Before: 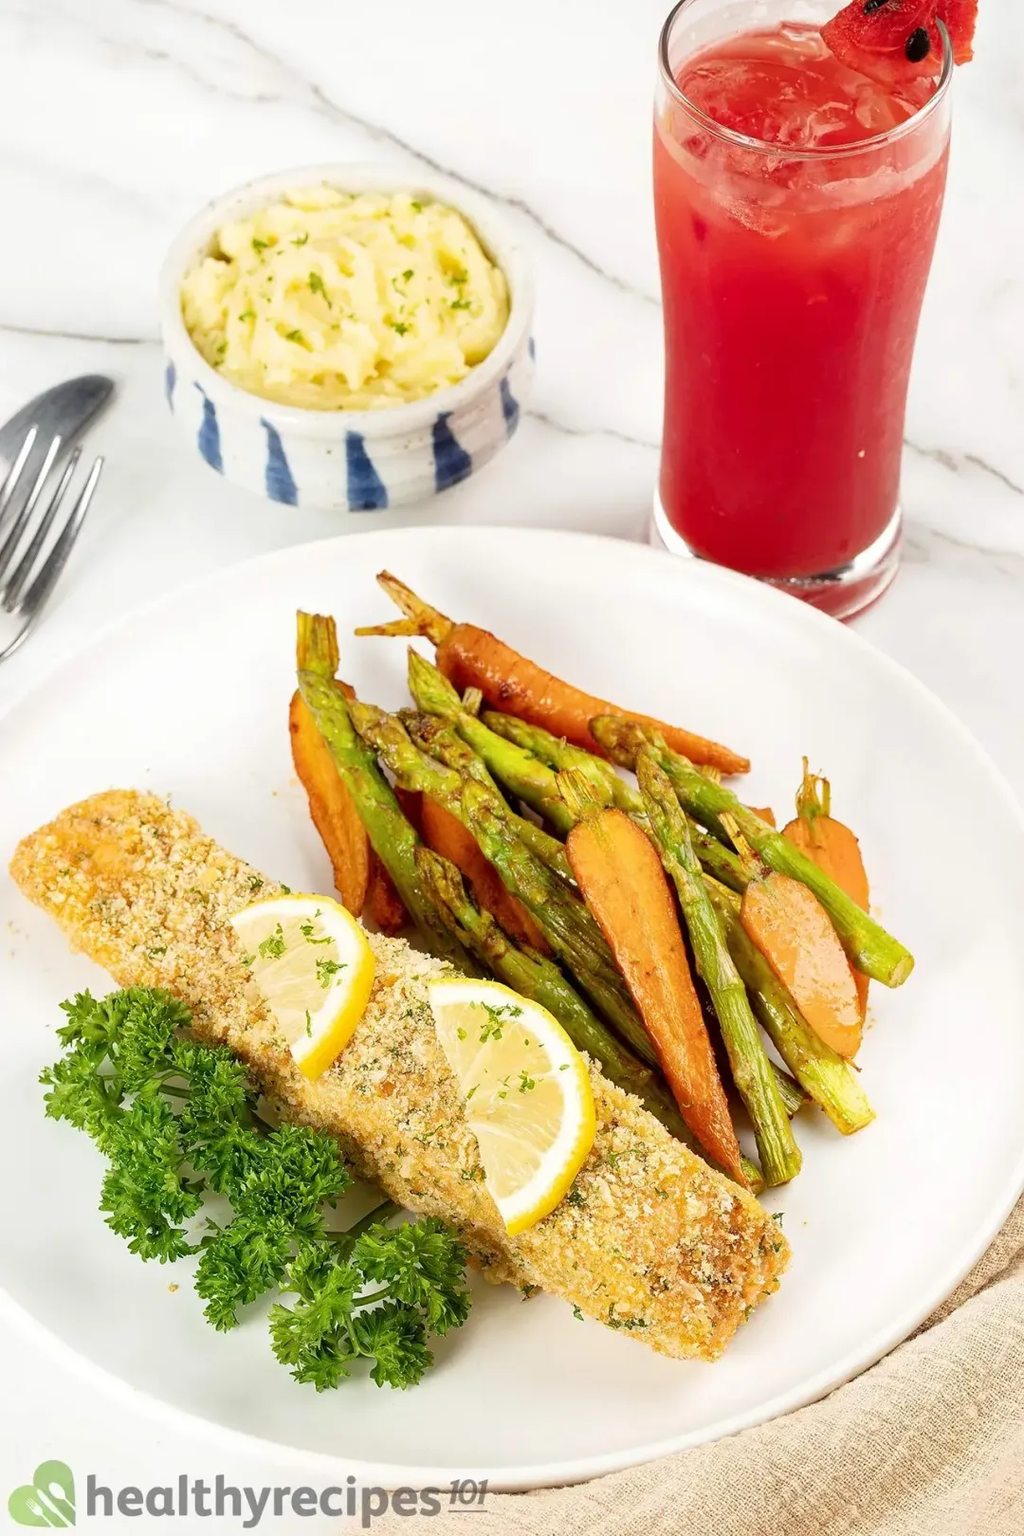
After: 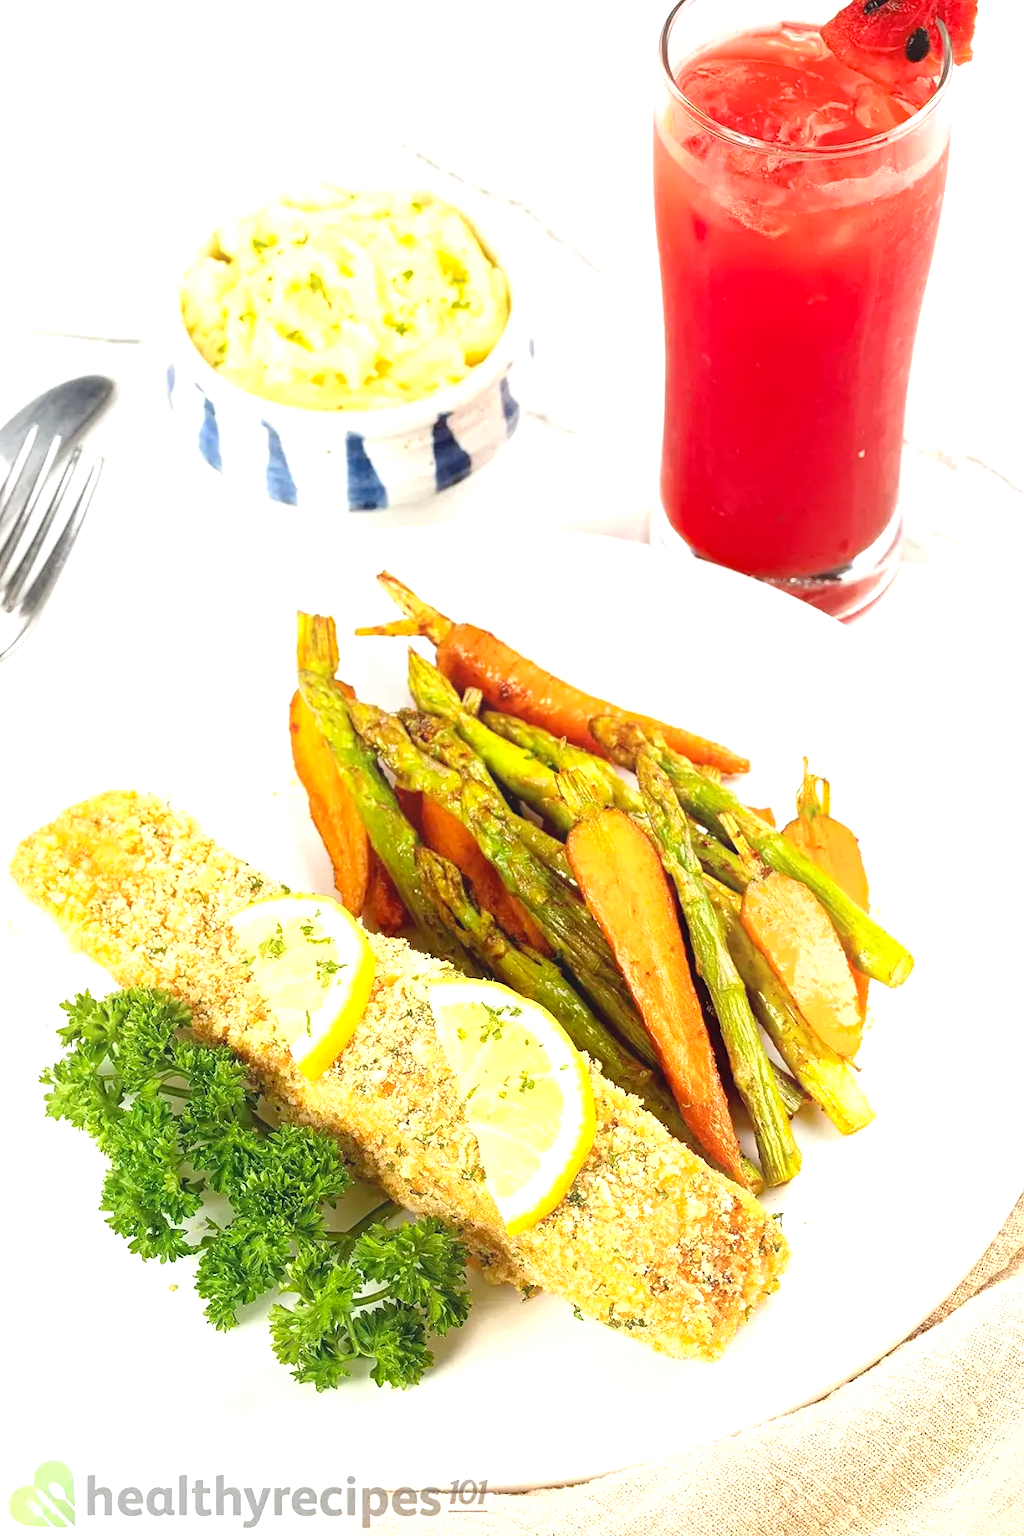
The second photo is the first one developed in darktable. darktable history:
haze removal: compatibility mode true, adaptive false
contrast equalizer: octaves 7, y [[0.439, 0.44, 0.442, 0.457, 0.493, 0.498], [0.5 ×6], [0.5 ×6], [0 ×6], [0 ×6]]
tone equalizer: -8 EV -0.733 EV, -7 EV -0.715 EV, -6 EV -0.631 EV, -5 EV -0.366 EV, -3 EV 0.394 EV, -2 EV 0.6 EV, -1 EV 0.685 EV, +0 EV 0.738 EV, smoothing diameter 24.9%, edges refinement/feathering 10.8, preserve details guided filter
